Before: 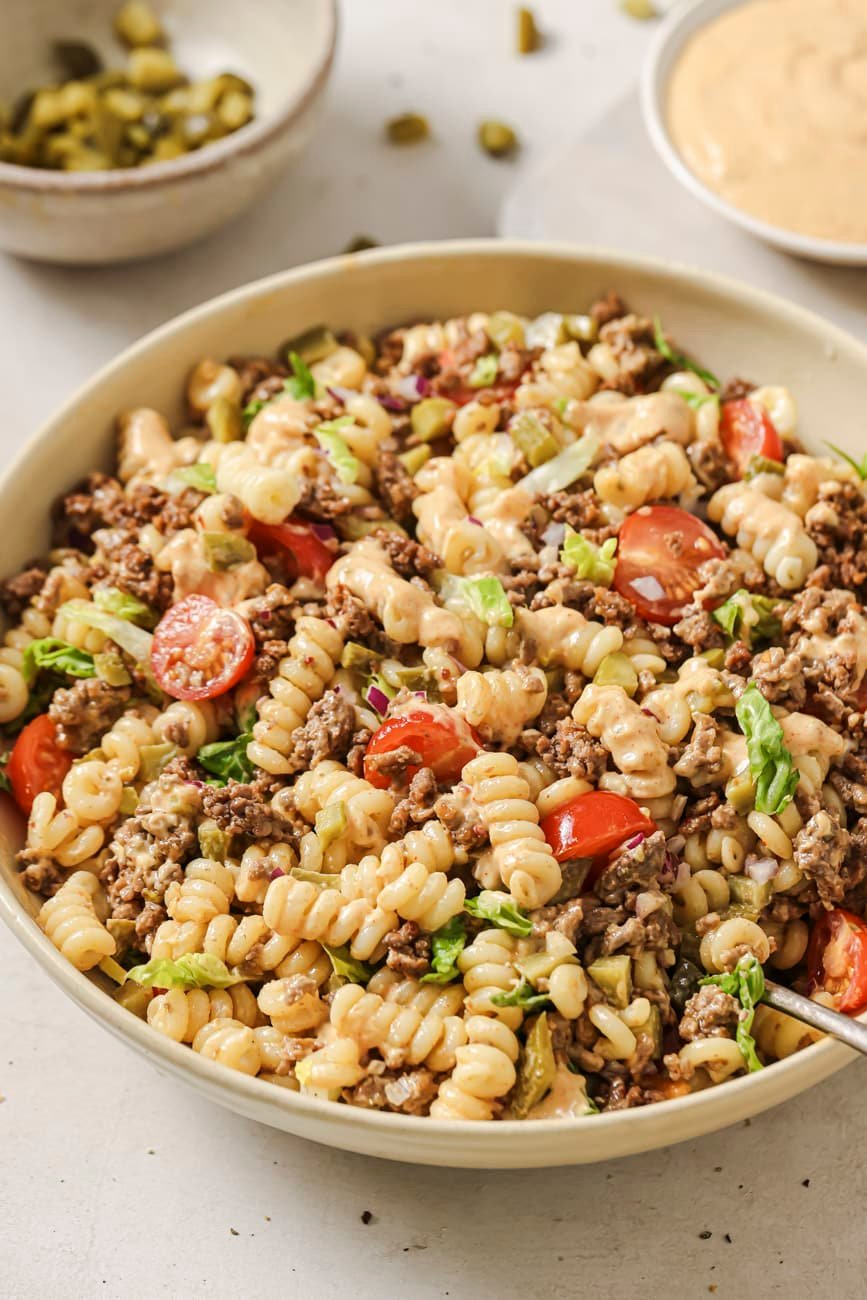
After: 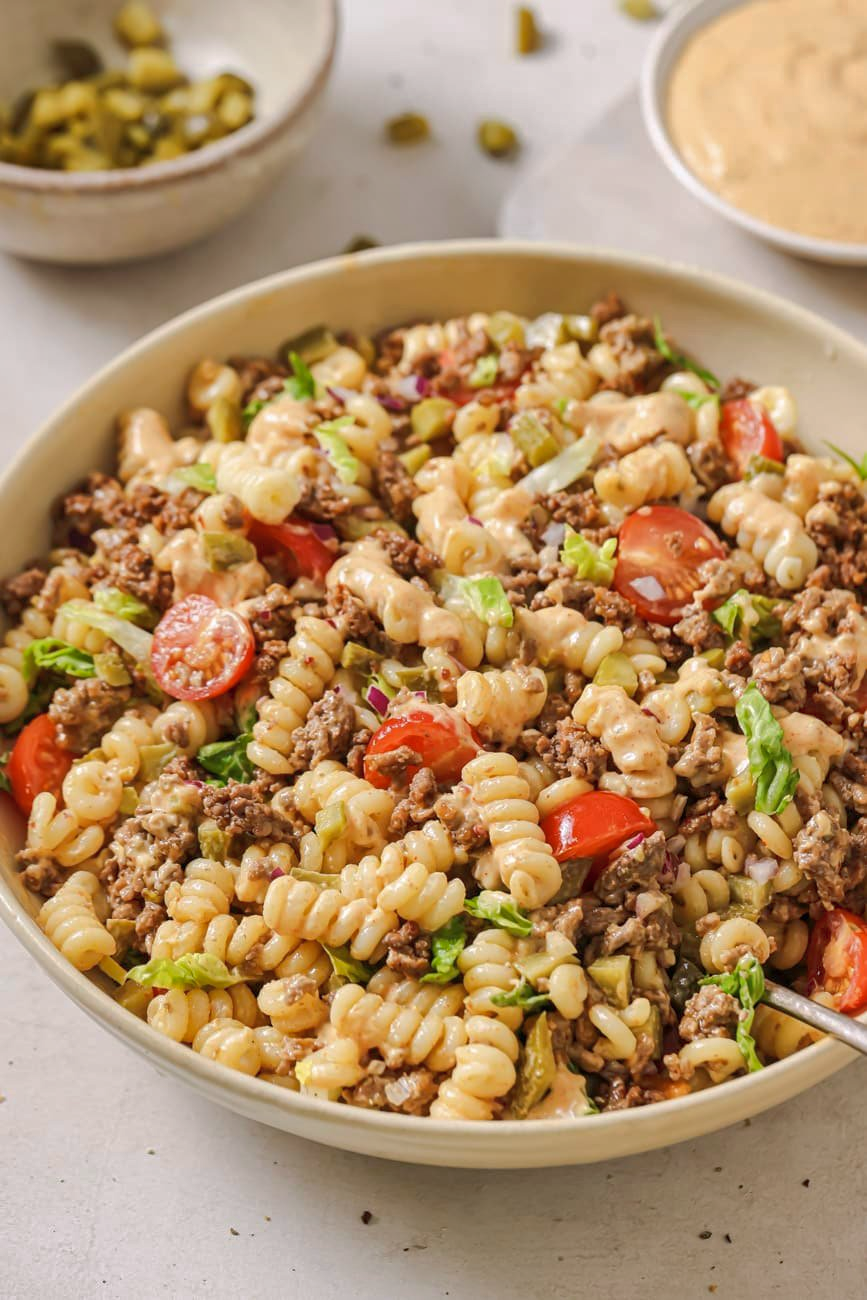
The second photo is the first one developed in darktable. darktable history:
shadows and highlights: on, module defaults
white balance: red 1.004, blue 1.024
